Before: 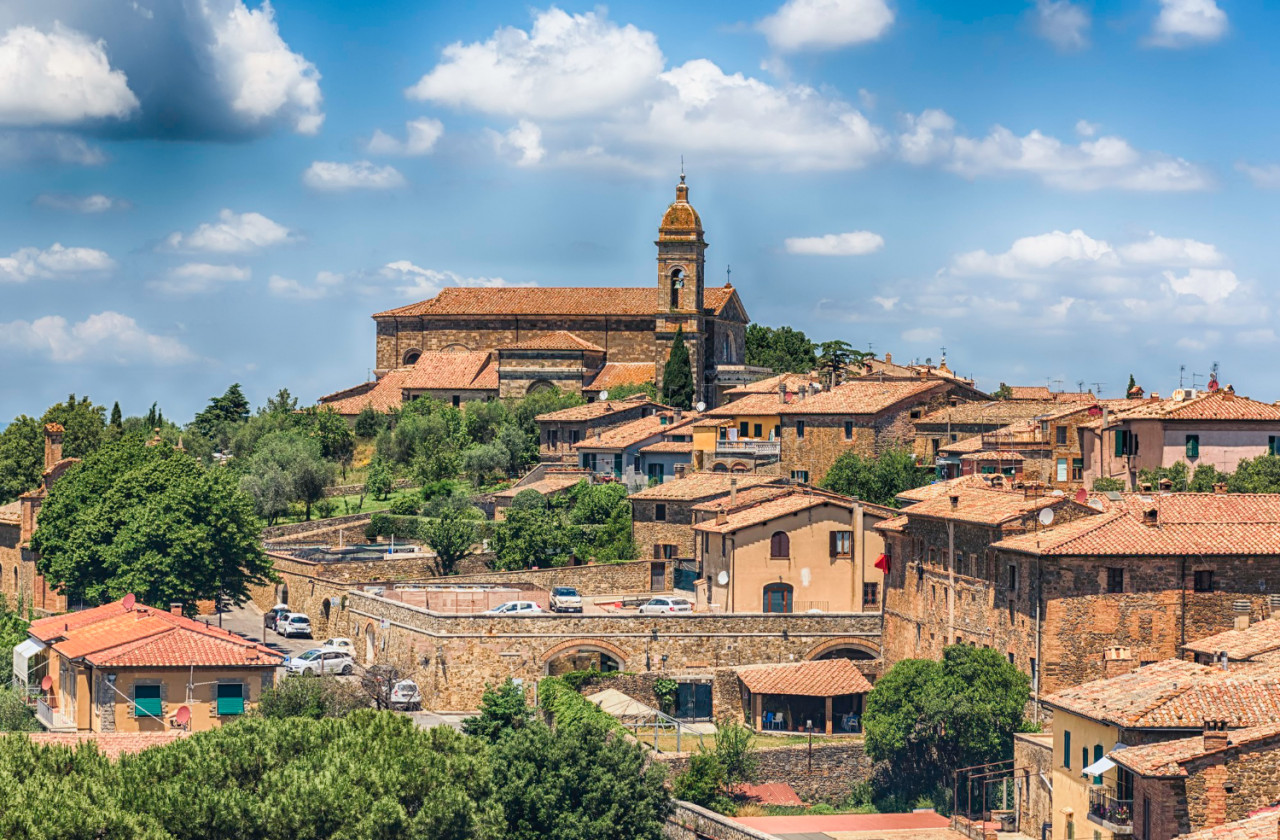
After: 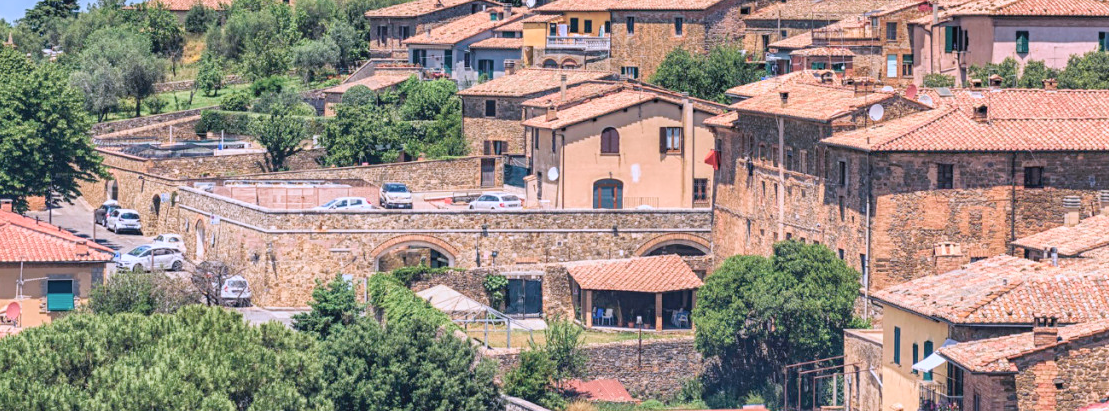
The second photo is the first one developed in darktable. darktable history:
contrast brightness saturation: brightness 0.15
crop and rotate: left 13.306%, top 48.129%, bottom 2.928%
white balance: red 1.05, blue 1.072
color calibration: illuminant as shot in camera, x 0.369, y 0.376, temperature 4328.46 K, gamut compression 3
